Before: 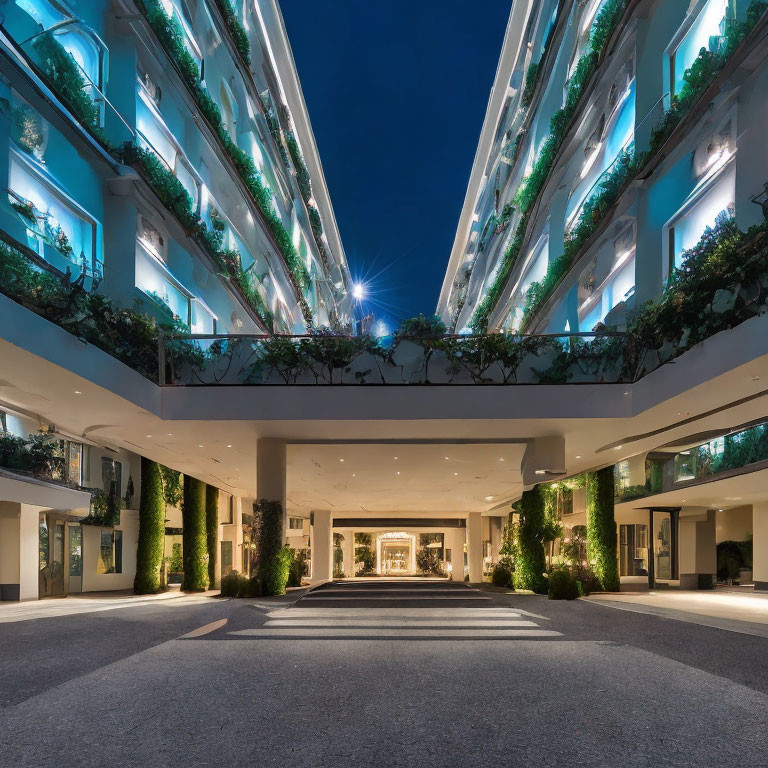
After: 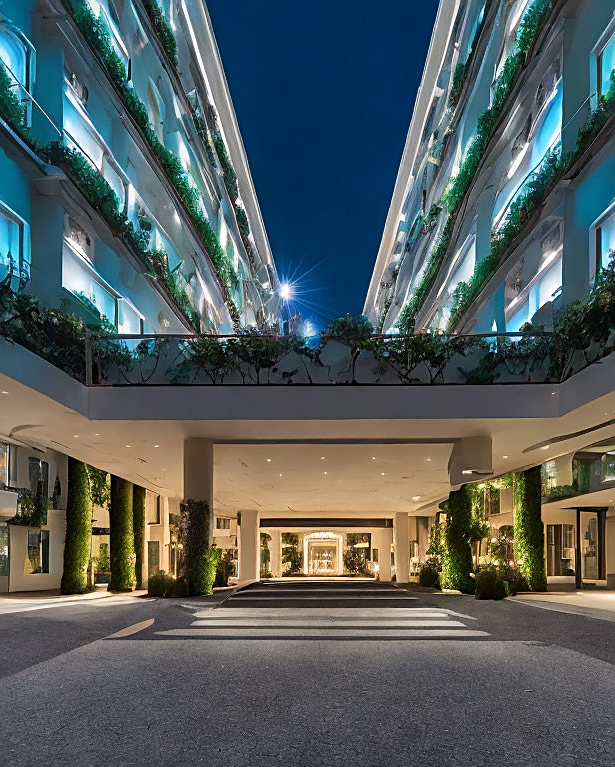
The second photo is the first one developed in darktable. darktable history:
levels: levels [0, 0.498, 1]
sharpen: on, module defaults
contrast brightness saturation: contrast 0.07
crop and rotate: left 9.597%, right 10.195%
